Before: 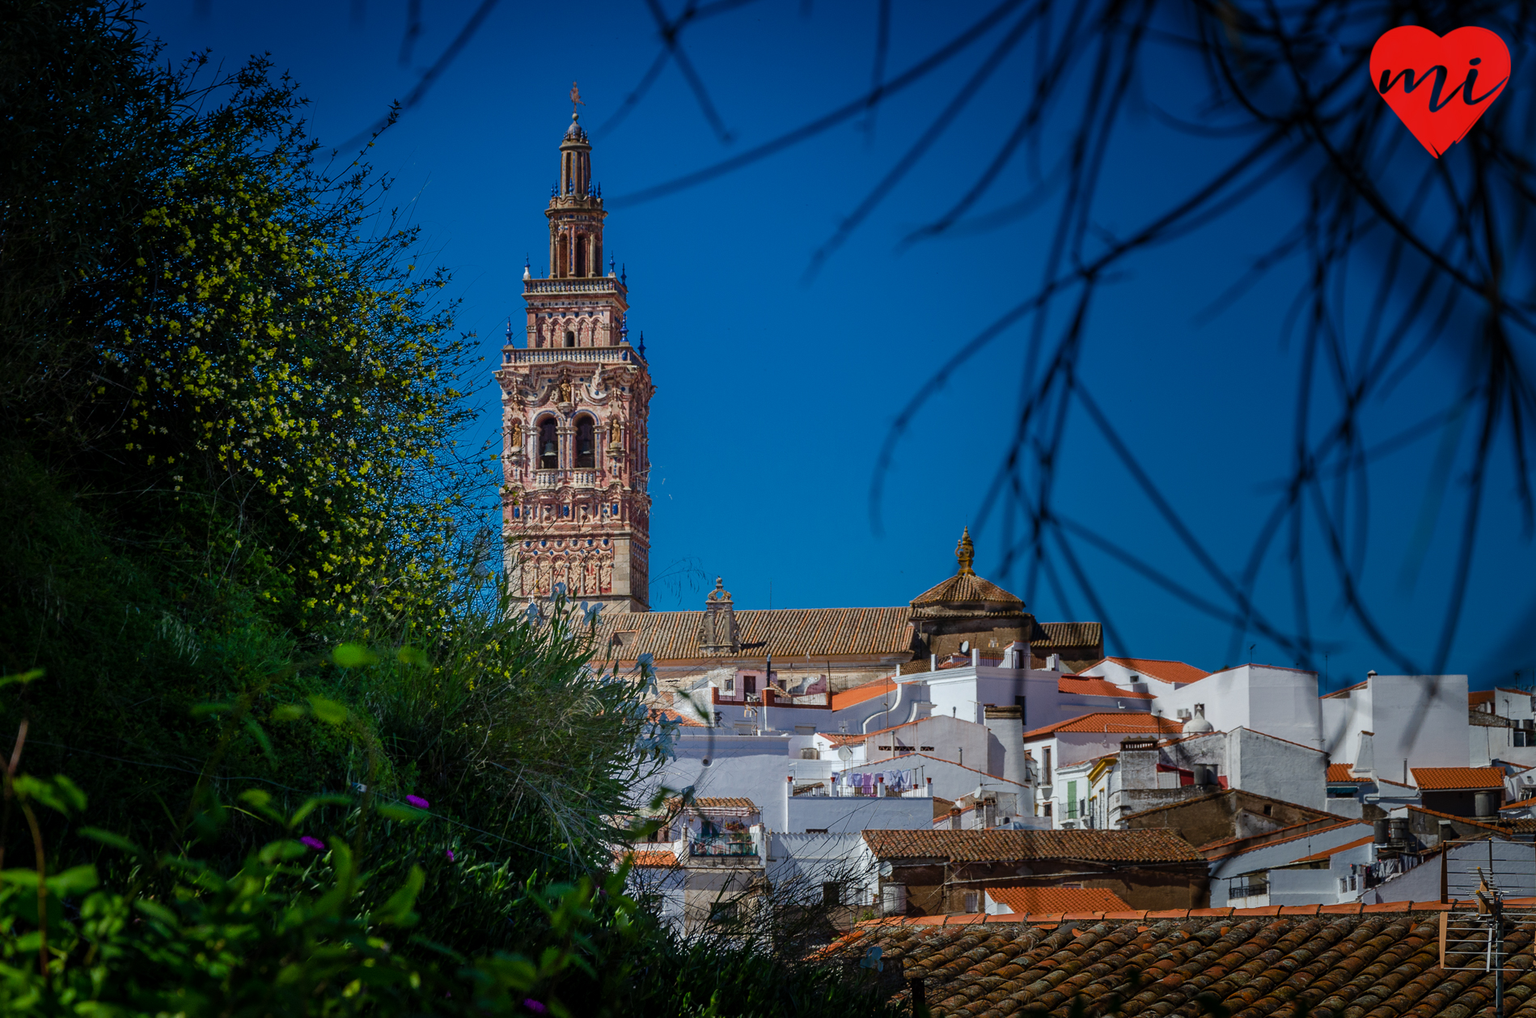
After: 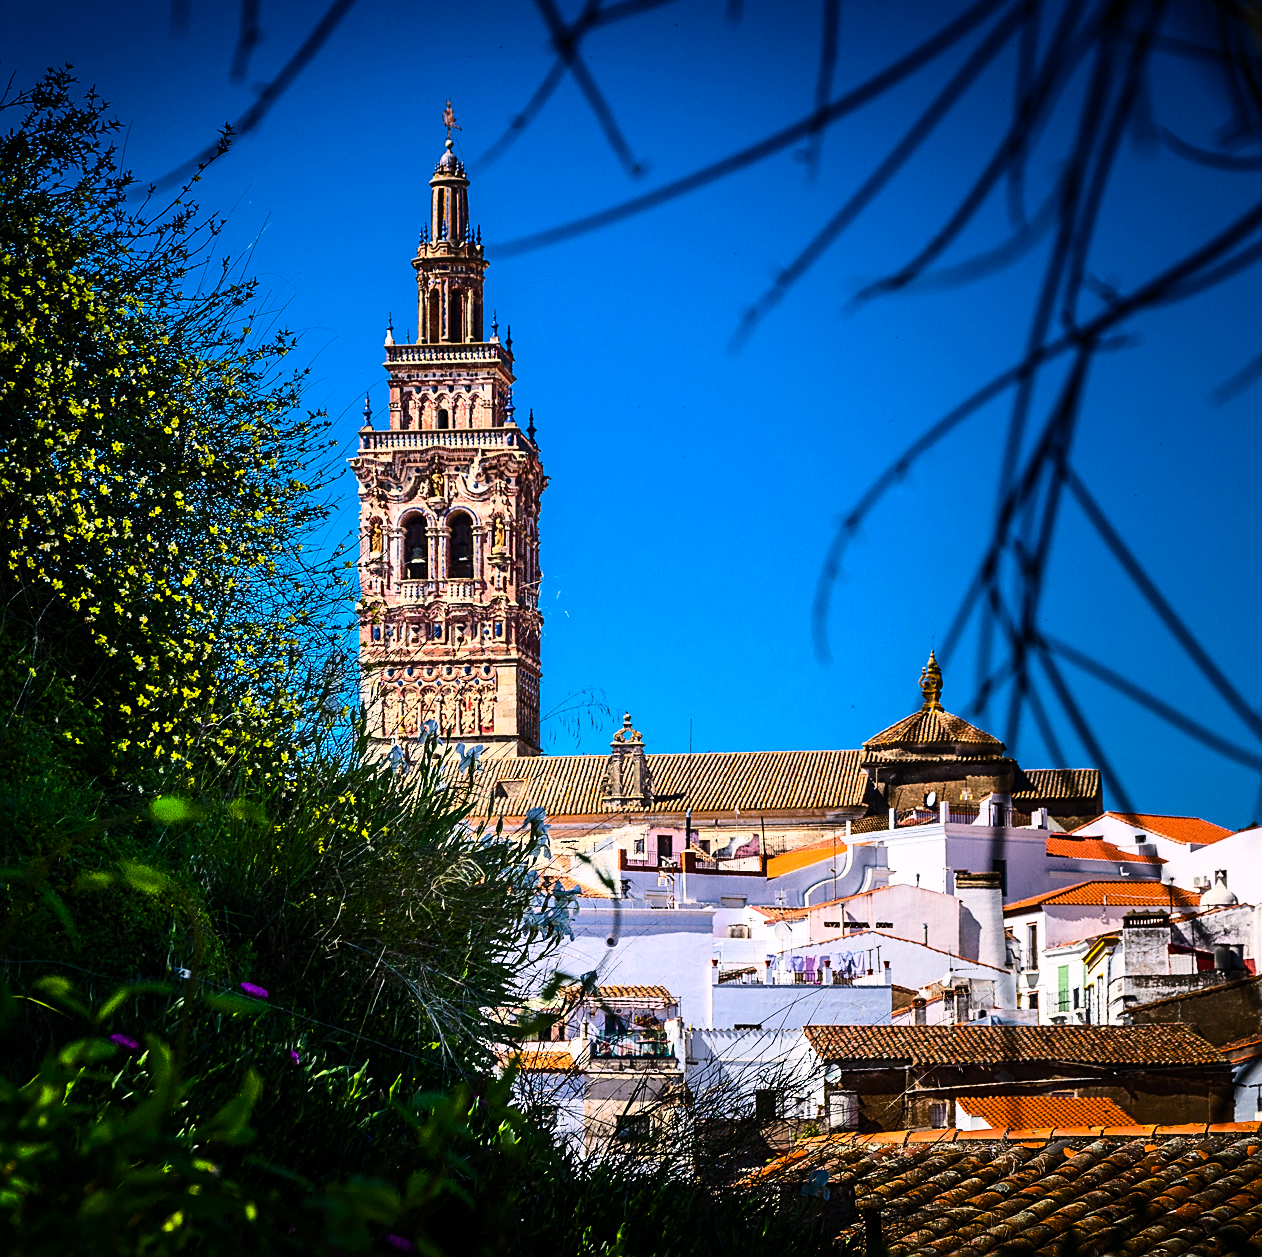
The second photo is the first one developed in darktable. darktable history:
crop and rotate: left 13.835%, right 19.658%
color balance rgb: perceptual saturation grading › global saturation 19.713%, perceptual brilliance grading › highlights 17.575%, perceptual brilliance grading › mid-tones 32.23%, perceptual brilliance grading › shadows -31.837%, global vibrance 20%
base curve: curves: ch0 [(0, 0) (0.028, 0.03) (0.105, 0.232) (0.387, 0.748) (0.754, 0.968) (1, 1)], preserve colors average RGB
color correction: highlights a* 7.49, highlights b* 4.09
sharpen: on, module defaults
